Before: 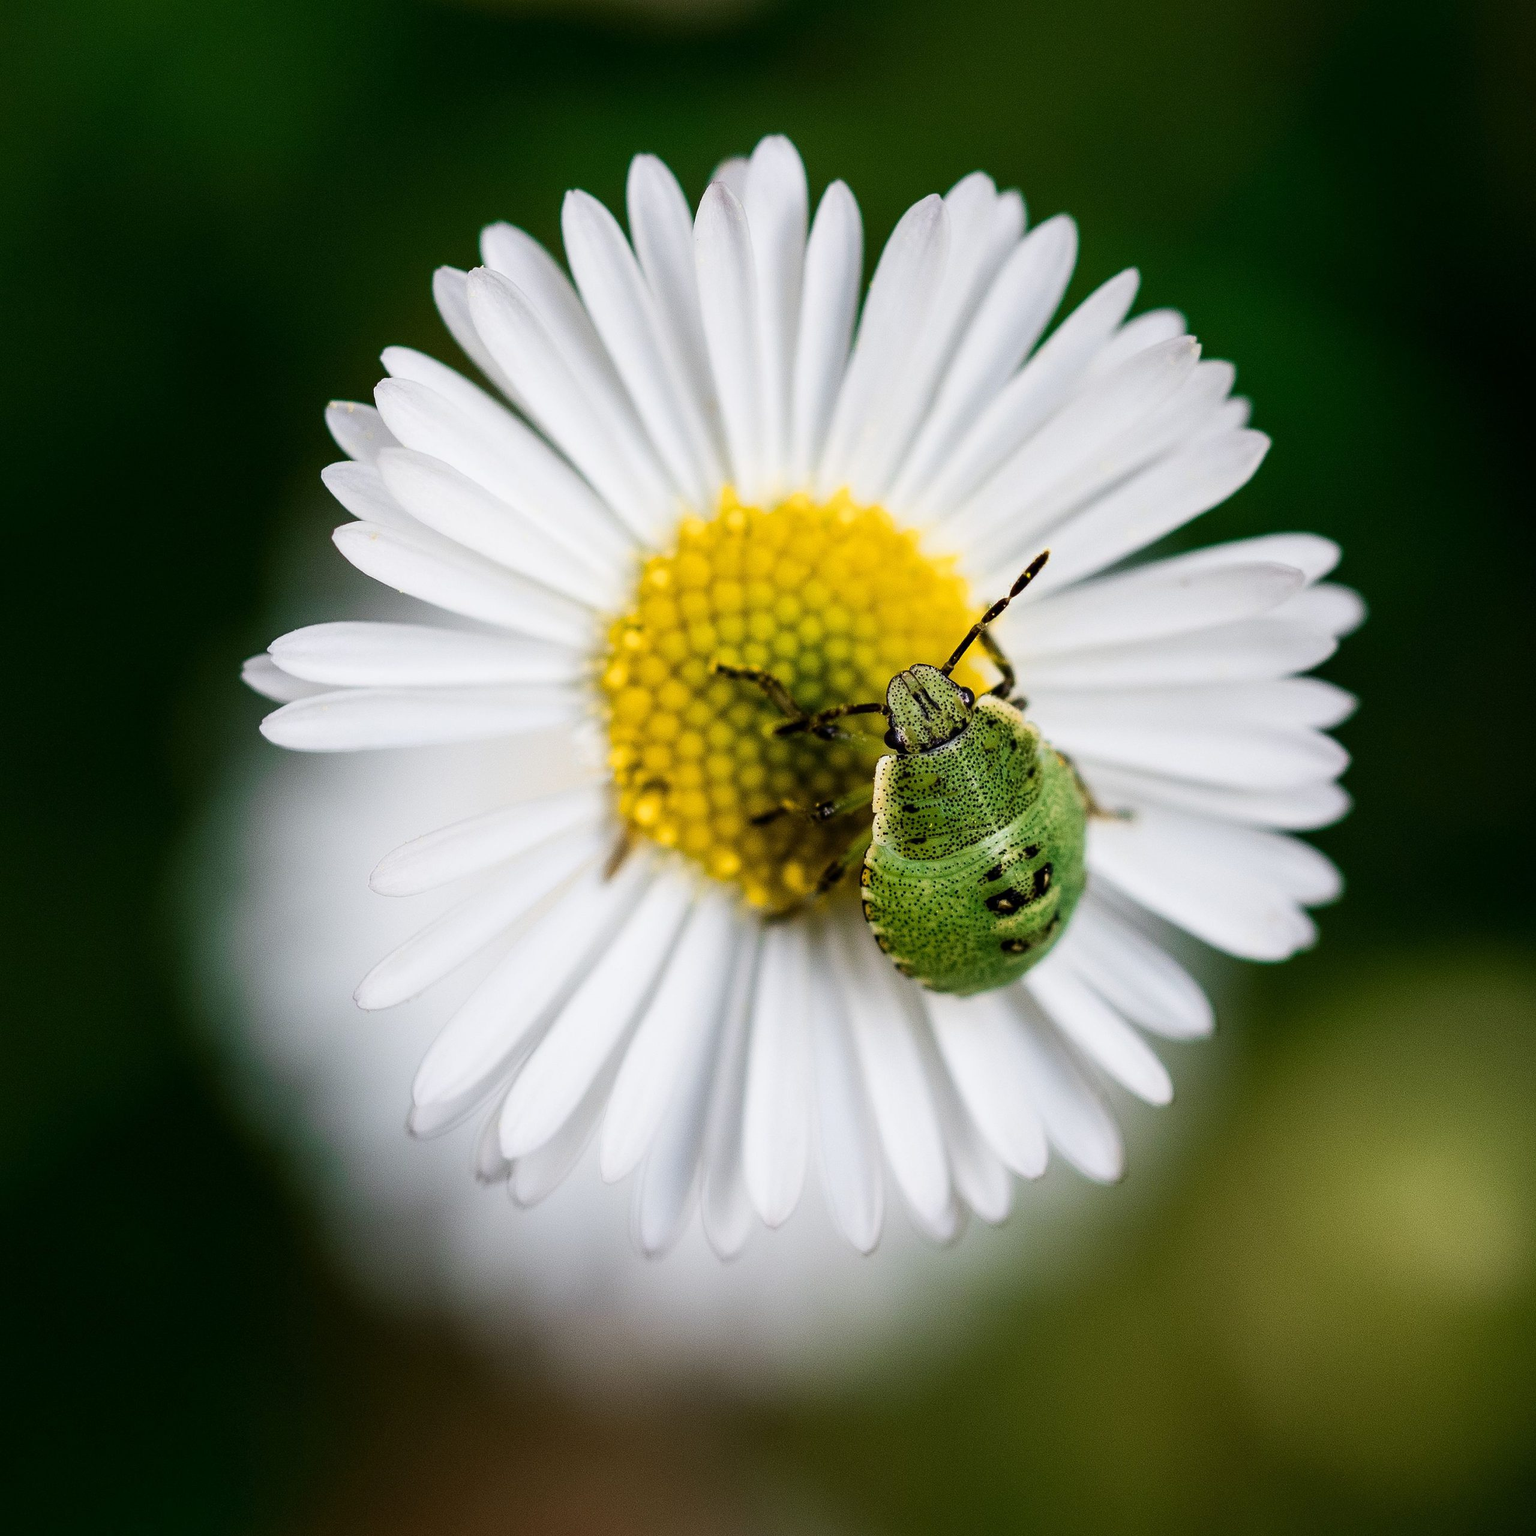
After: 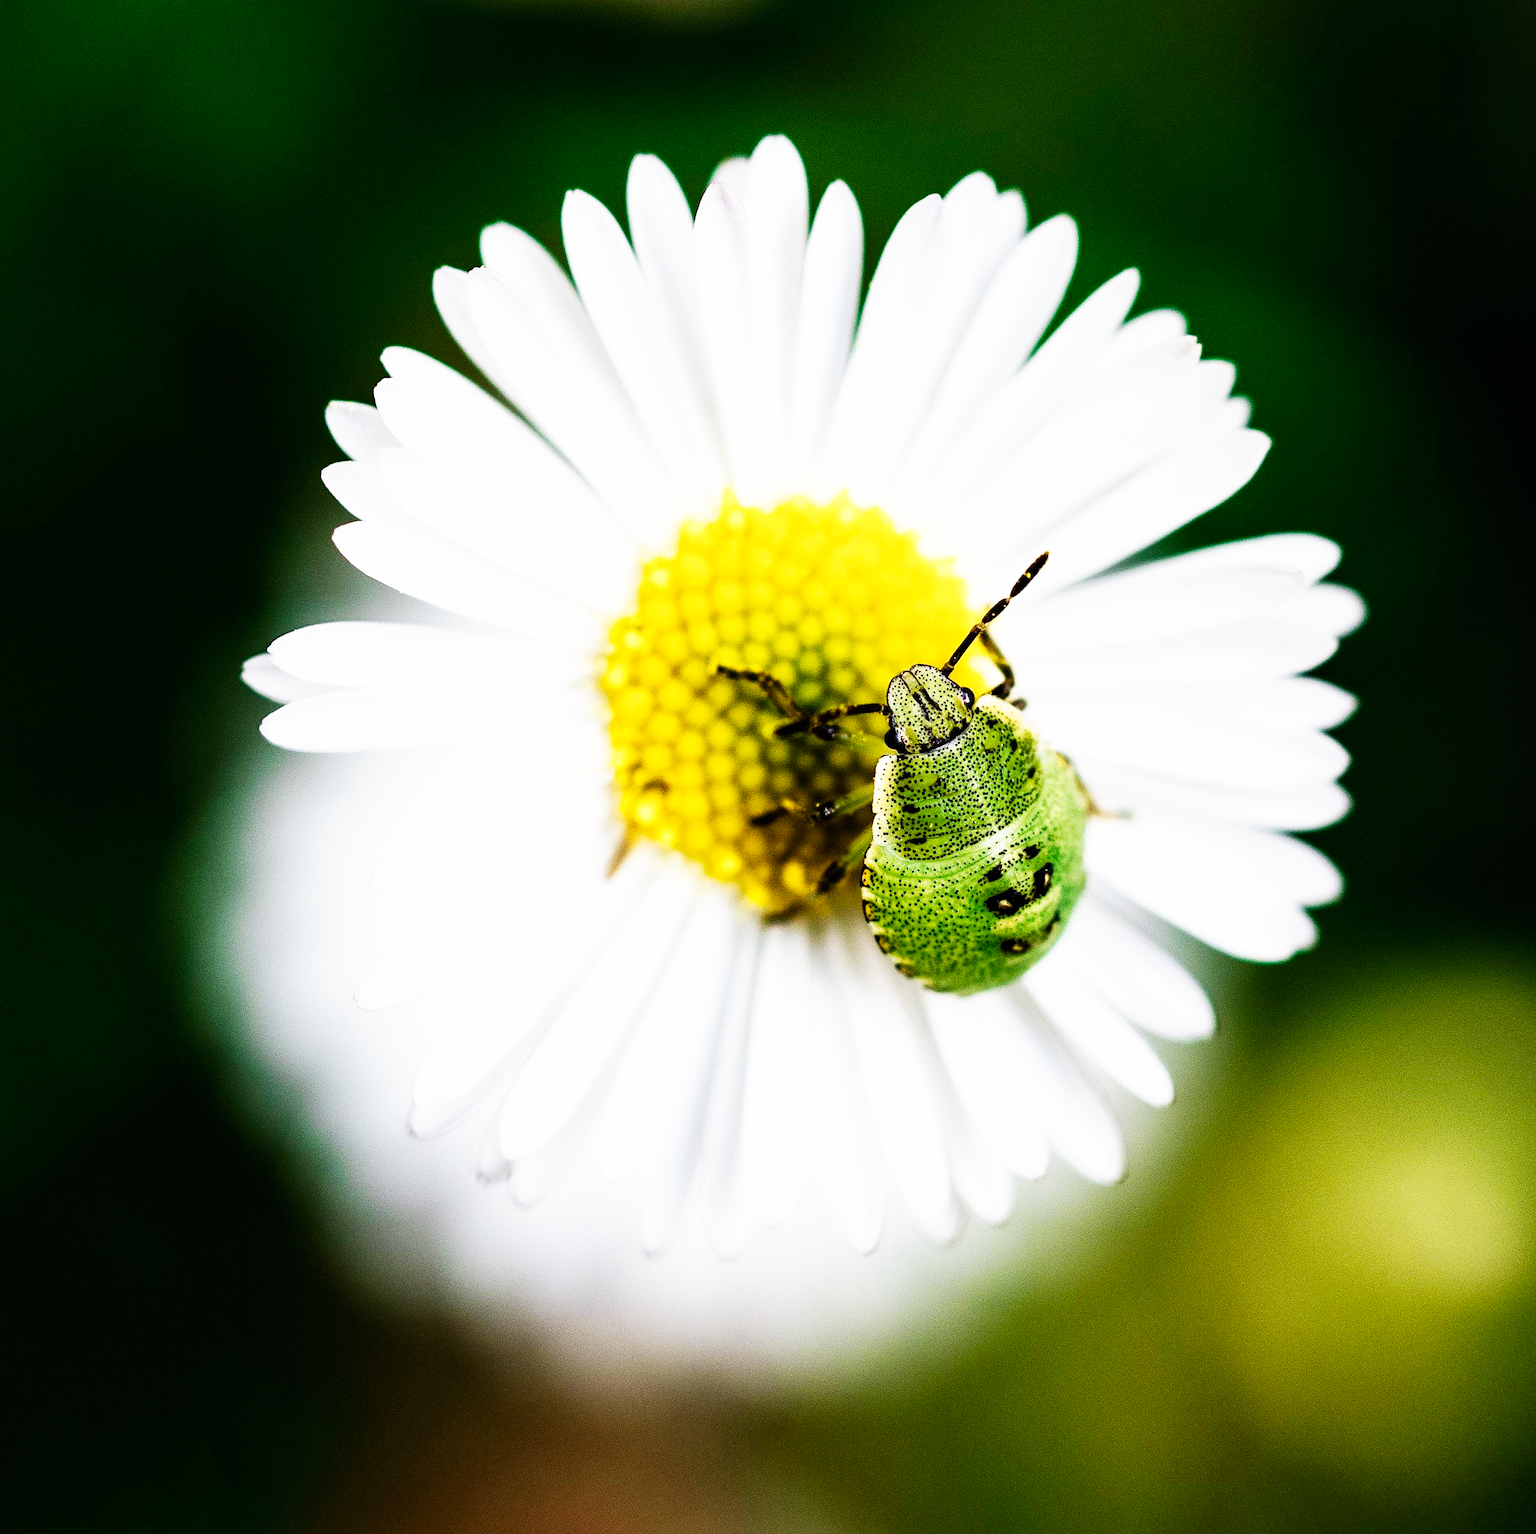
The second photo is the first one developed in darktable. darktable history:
crop: bottom 0.057%
base curve: curves: ch0 [(0, 0) (0.007, 0.004) (0.027, 0.03) (0.046, 0.07) (0.207, 0.54) (0.442, 0.872) (0.673, 0.972) (1, 1)], preserve colors none
